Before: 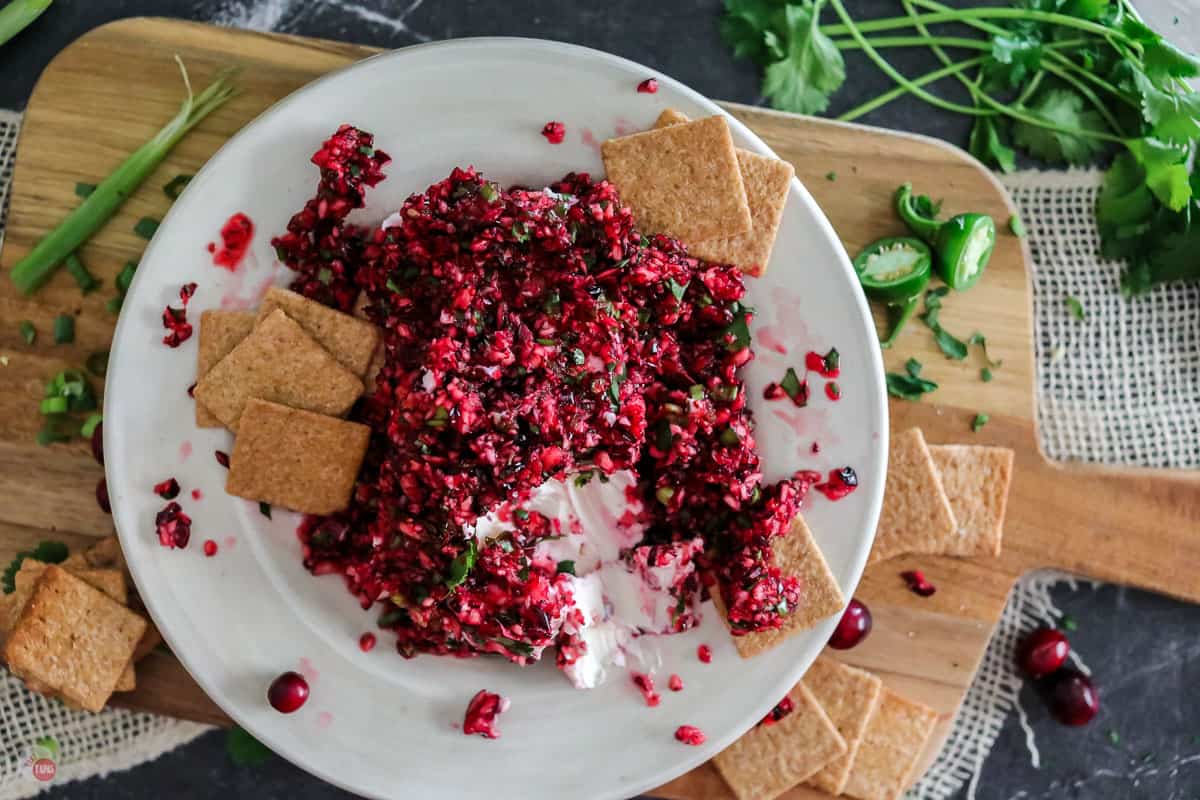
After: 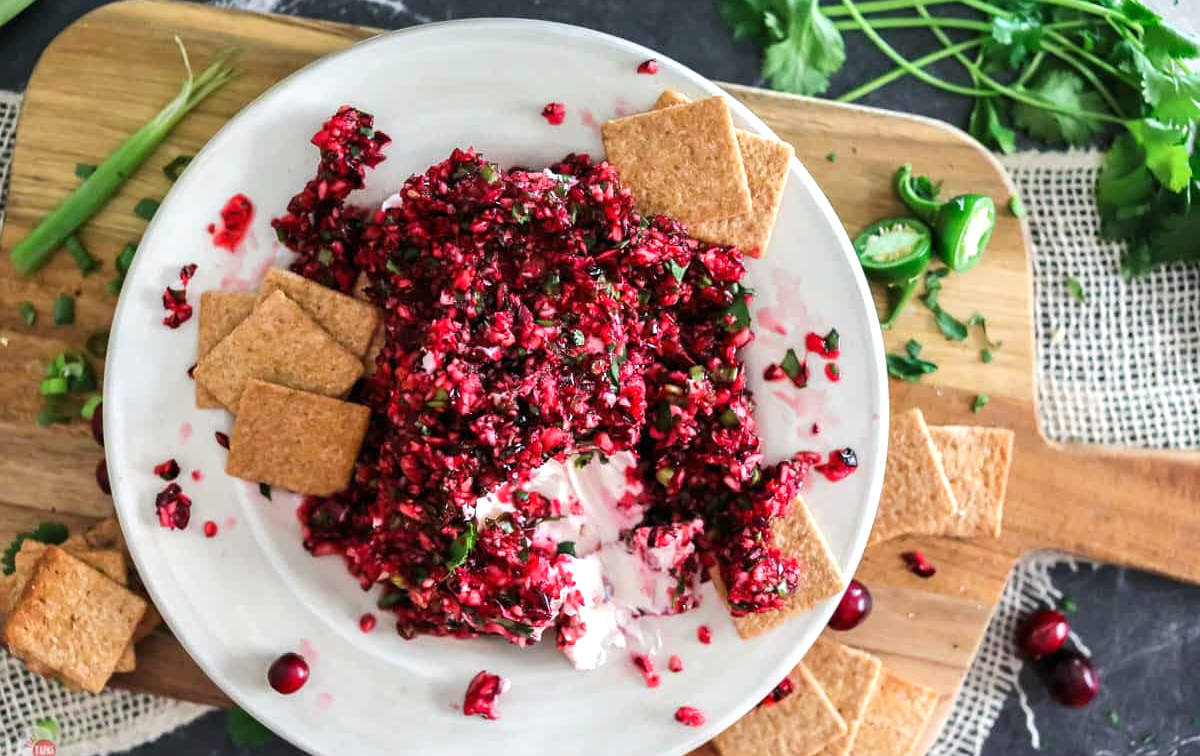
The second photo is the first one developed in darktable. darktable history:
crop and rotate: top 2.479%, bottom 3.018%
exposure: black level correction 0, exposure 0.6 EV, compensate highlight preservation false
